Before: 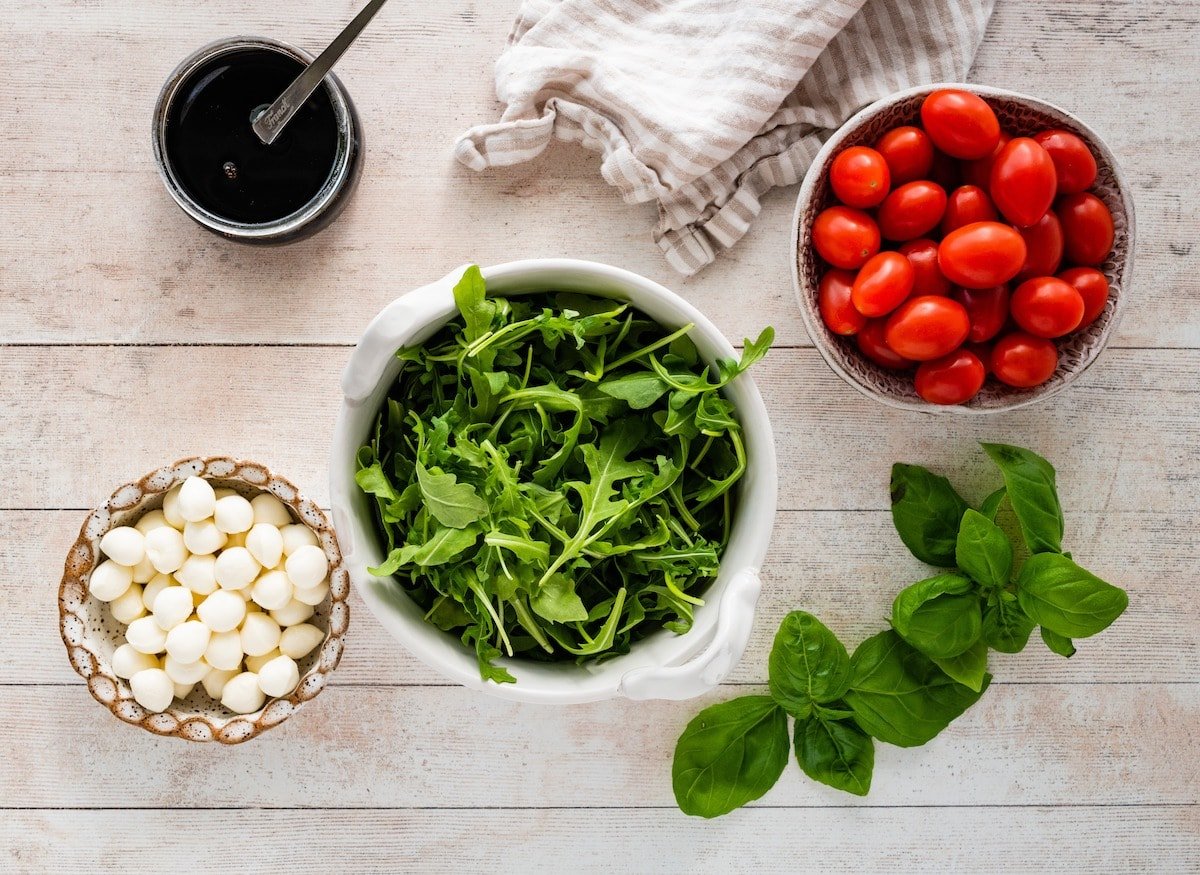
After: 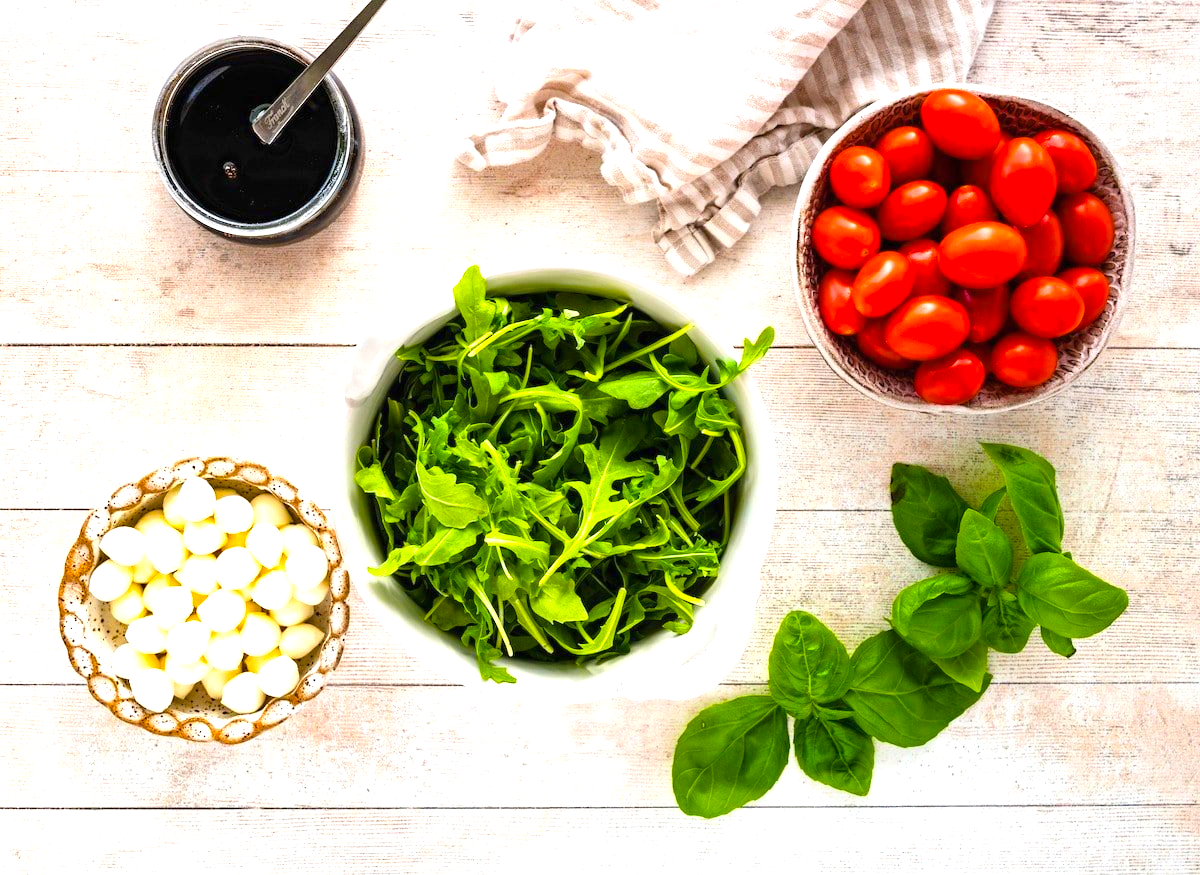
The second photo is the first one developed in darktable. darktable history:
exposure: exposure 0.915 EV, compensate highlight preservation false
color balance rgb: linear chroma grading › global chroma 42.65%, perceptual saturation grading › global saturation 0.319%, global vibrance 10.59%, saturation formula JzAzBz (2021)
